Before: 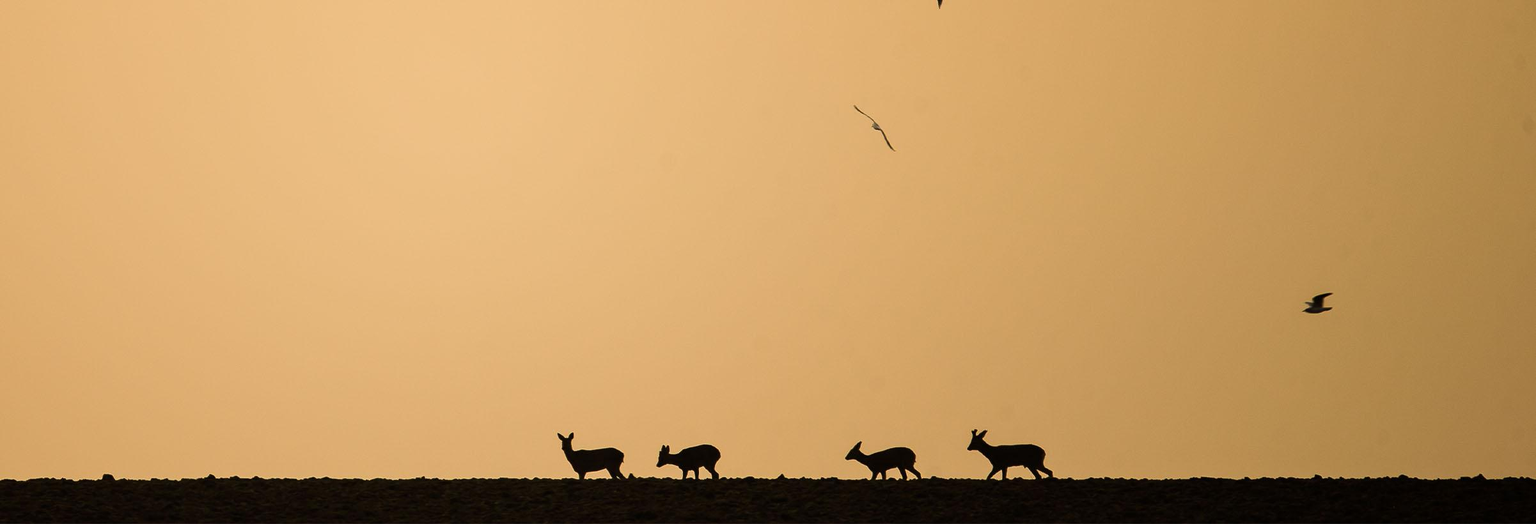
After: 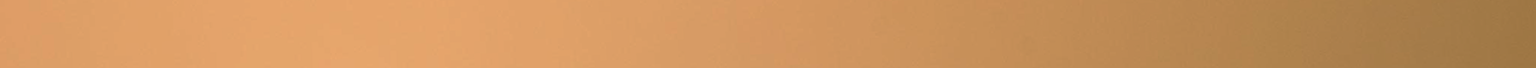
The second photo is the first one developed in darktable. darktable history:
base curve: curves: ch0 [(0, 0) (0.595, 0.418) (1, 1)], preserve colors none
crop and rotate: left 9.644%, top 9.491%, right 6.021%, bottom 80.509%
levels: levels [0, 0.478, 1]
rotate and perspective: rotation -2.29°, automatic cropping off
